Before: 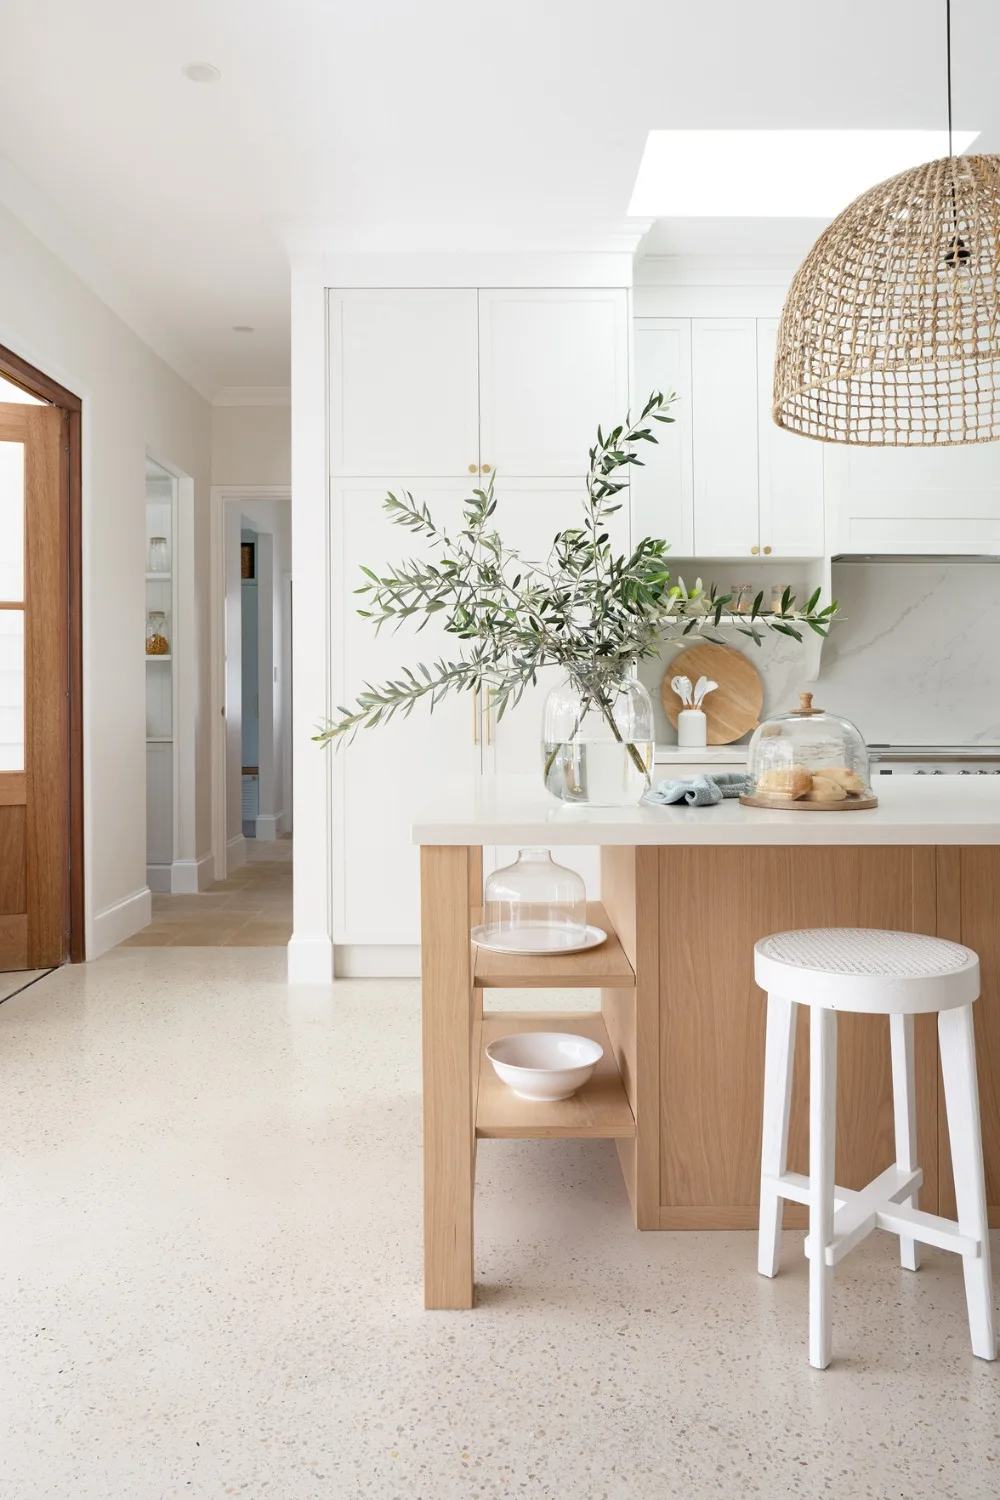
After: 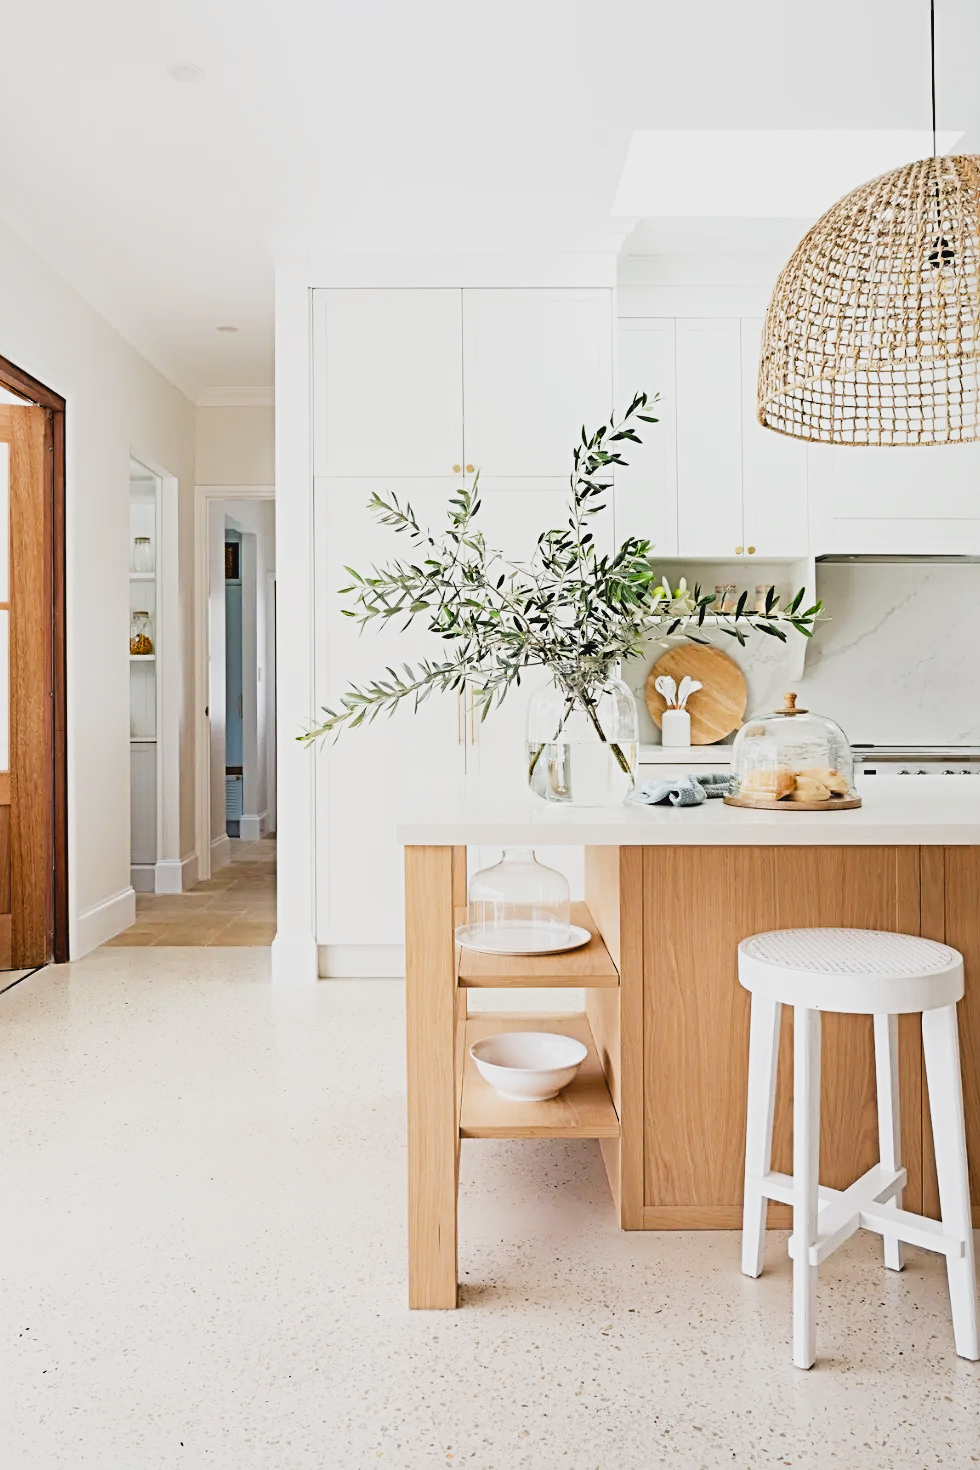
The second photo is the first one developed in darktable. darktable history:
tone curve: curves: ch0 [(0, 0.039) (0.104, 0.094) (0.285, 0.301) (0.673, 0.796) (0.845, 0.932) (0.994, 0.971)]; ch1 [(0, 0) (0.356, 0.385) (0.424, 0.405) (0.498, 0.502) (0.586, 0.57) (0.657, 0.642) (1, 1)]; ch2 [(0, 0) (0.424, 0.438) (0.46, 0.453) (0.515, 0.505) (0.557, 0.57) (0.612, 0.583) (0.722, 0.67) (1, 1)], preserve colors none
crop: left 1.698%, right 0.274%, bottom 1.983%
haze removal: adaptive false
sharpen: radius 3.987
filmic rgb: black relative exposure -6.99 EV, white relative exposure 5.63 EV, hardness 2.86
